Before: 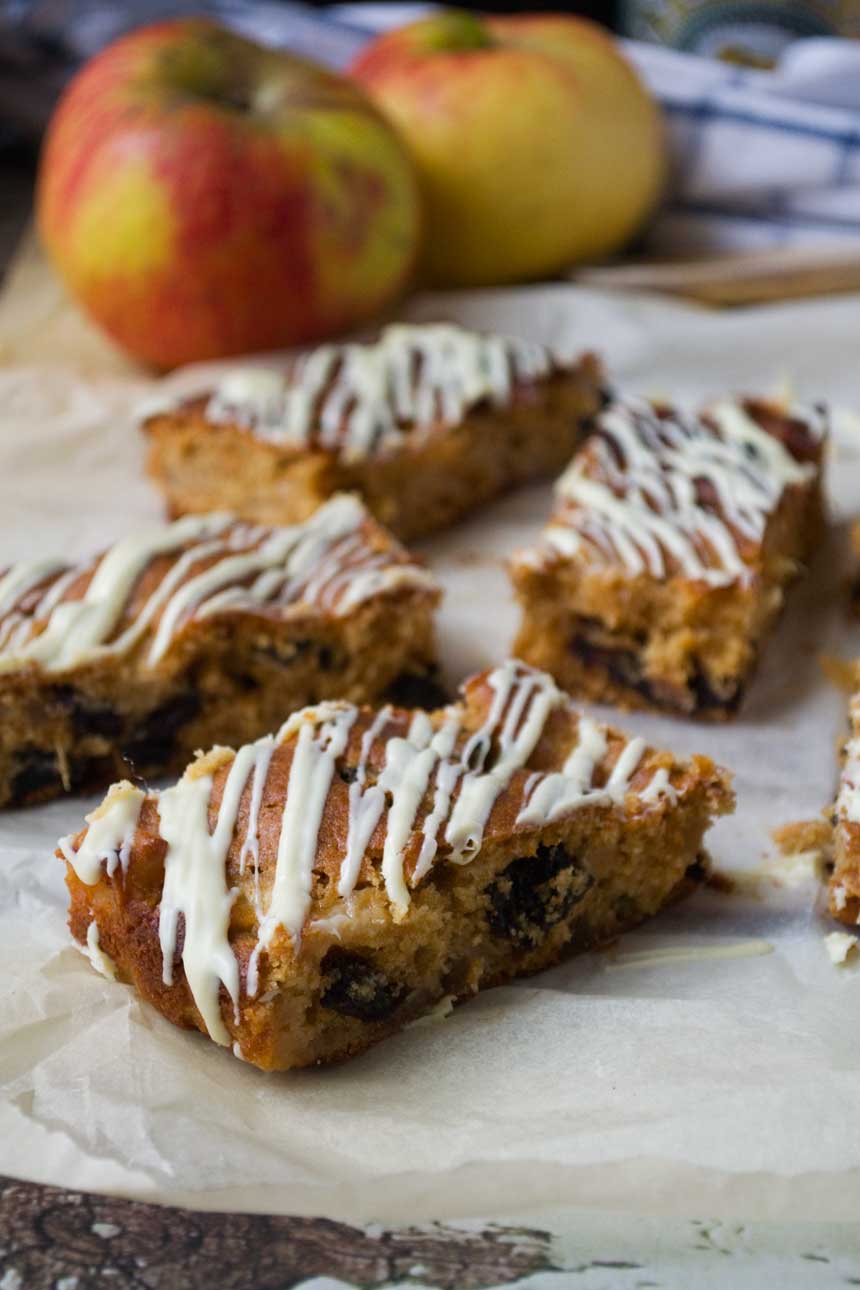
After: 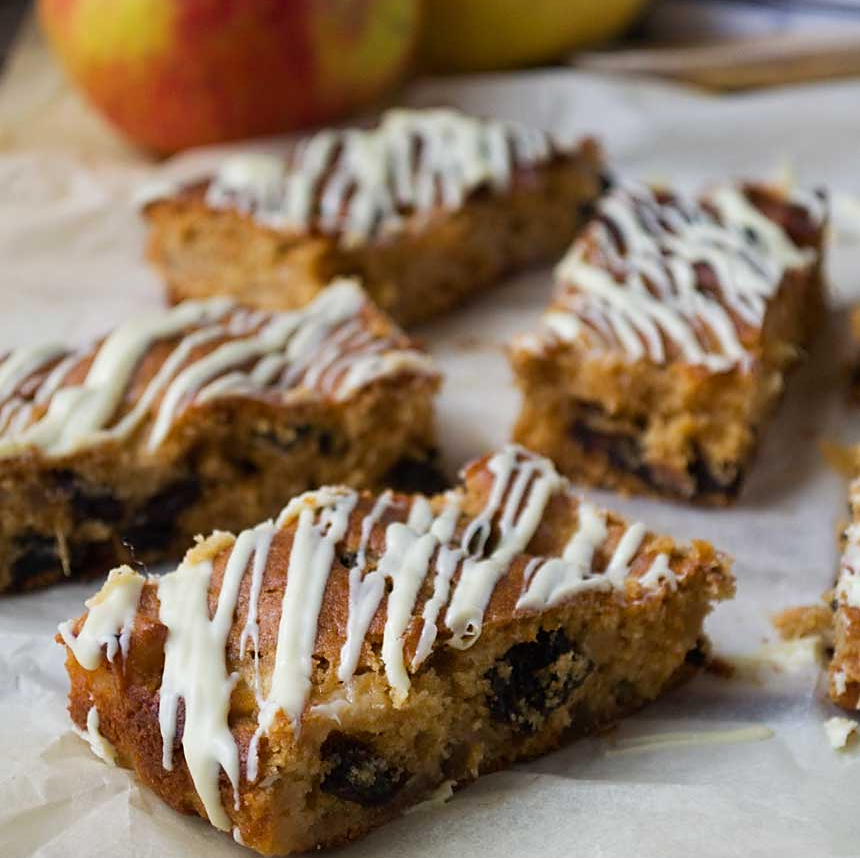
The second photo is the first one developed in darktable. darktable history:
crop: top 16.727%, bottom 16.727%
sharpen: radius 1.864, amount 0.398, threshold 1.271
